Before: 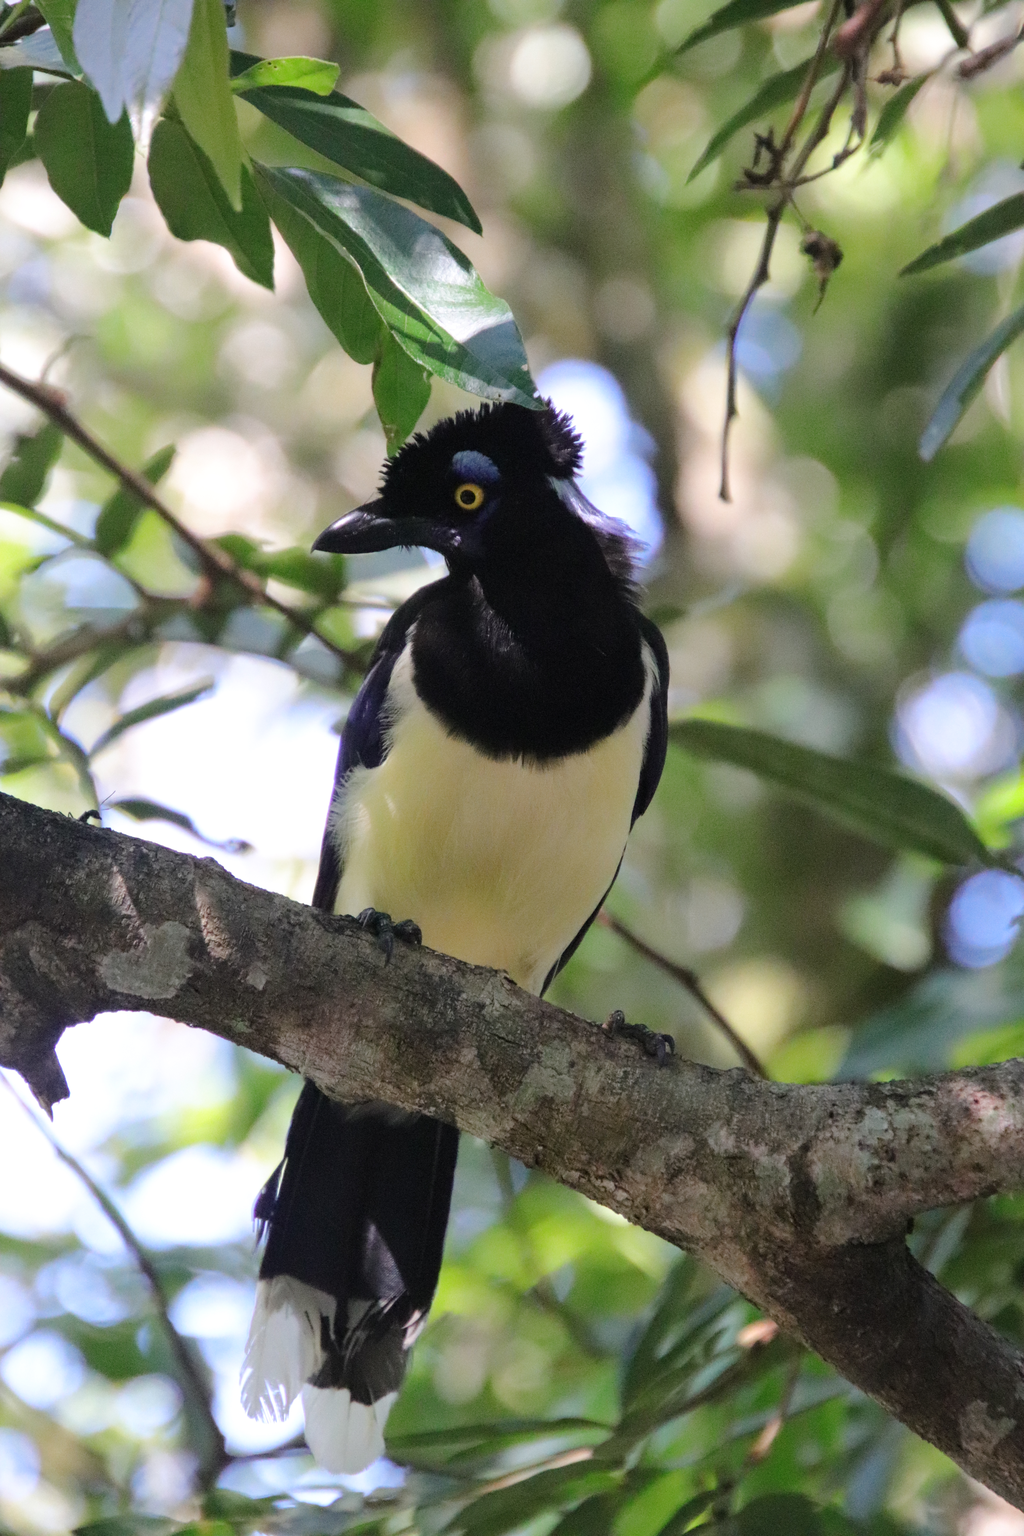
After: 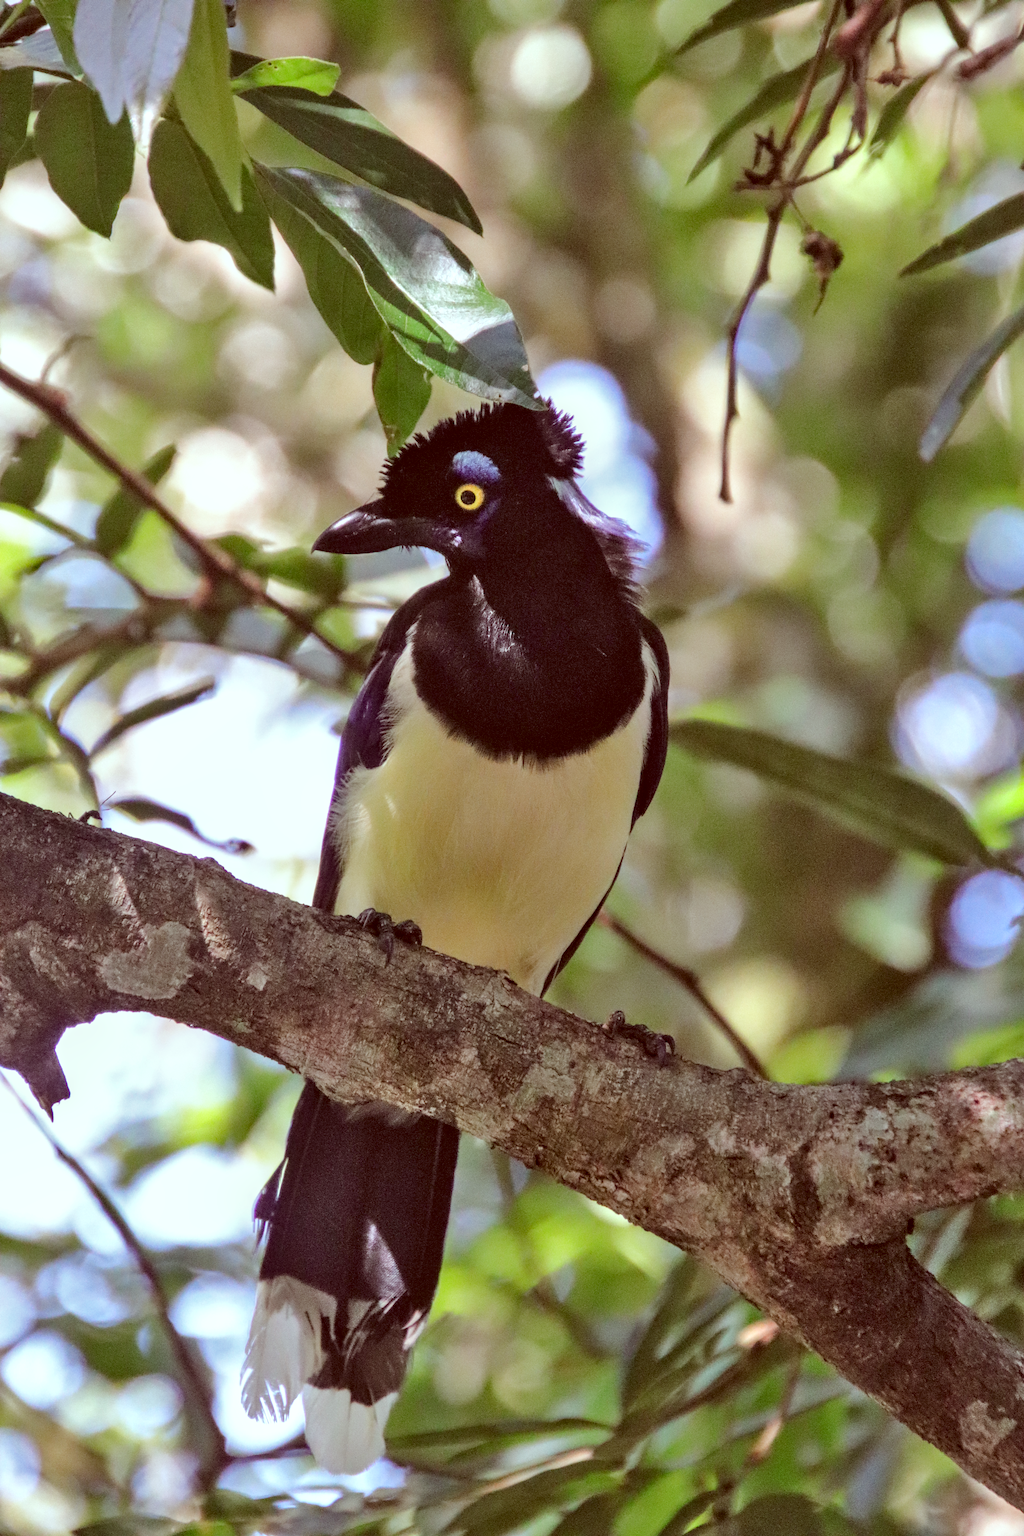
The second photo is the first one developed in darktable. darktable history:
shadows and highlights: shadows 60, soften with gaussian
local contrast: detail 130%
color correction: highlights a* -7.23, highlights b* -0.161, shadows a* 20.08, shadows b* 11.73
